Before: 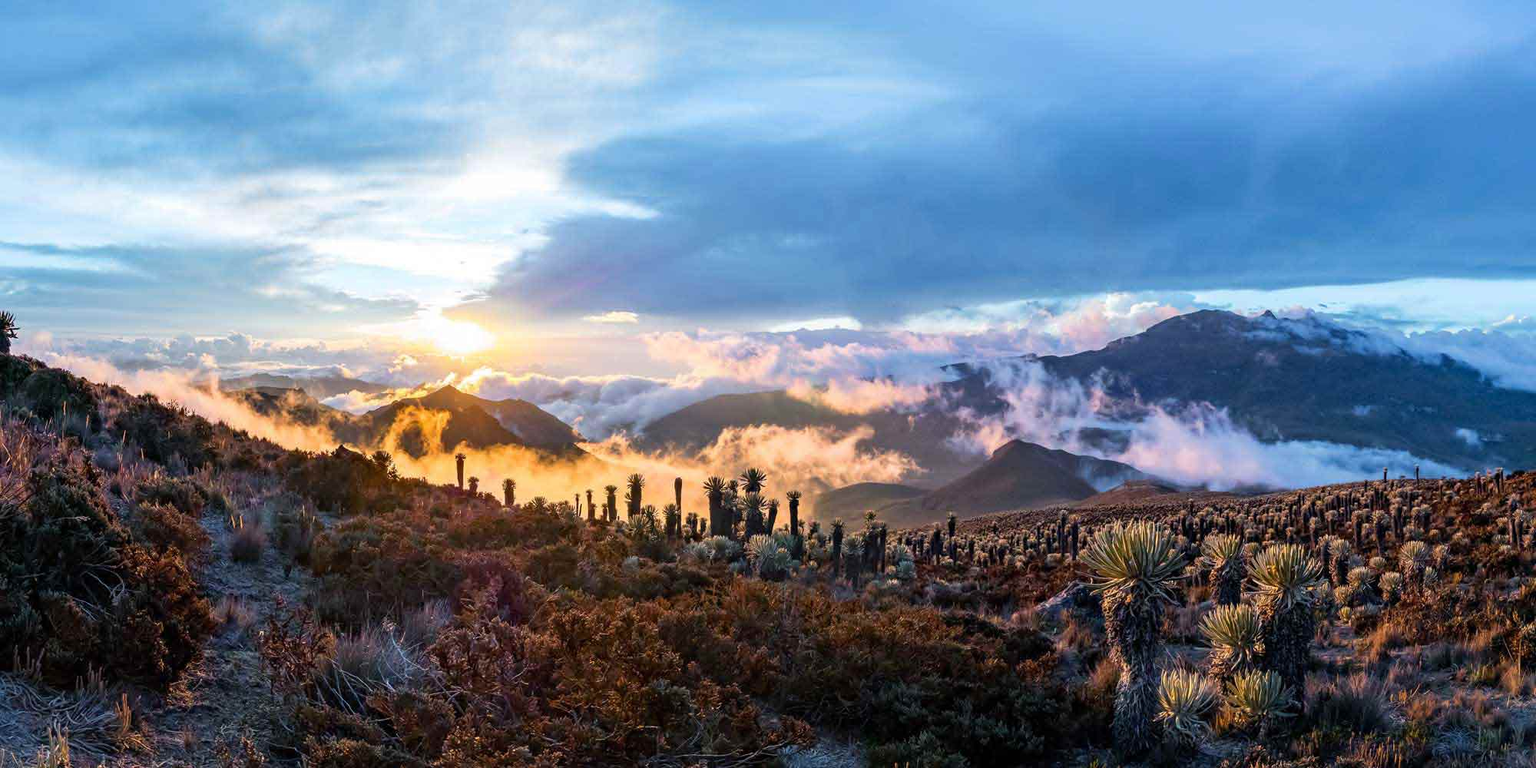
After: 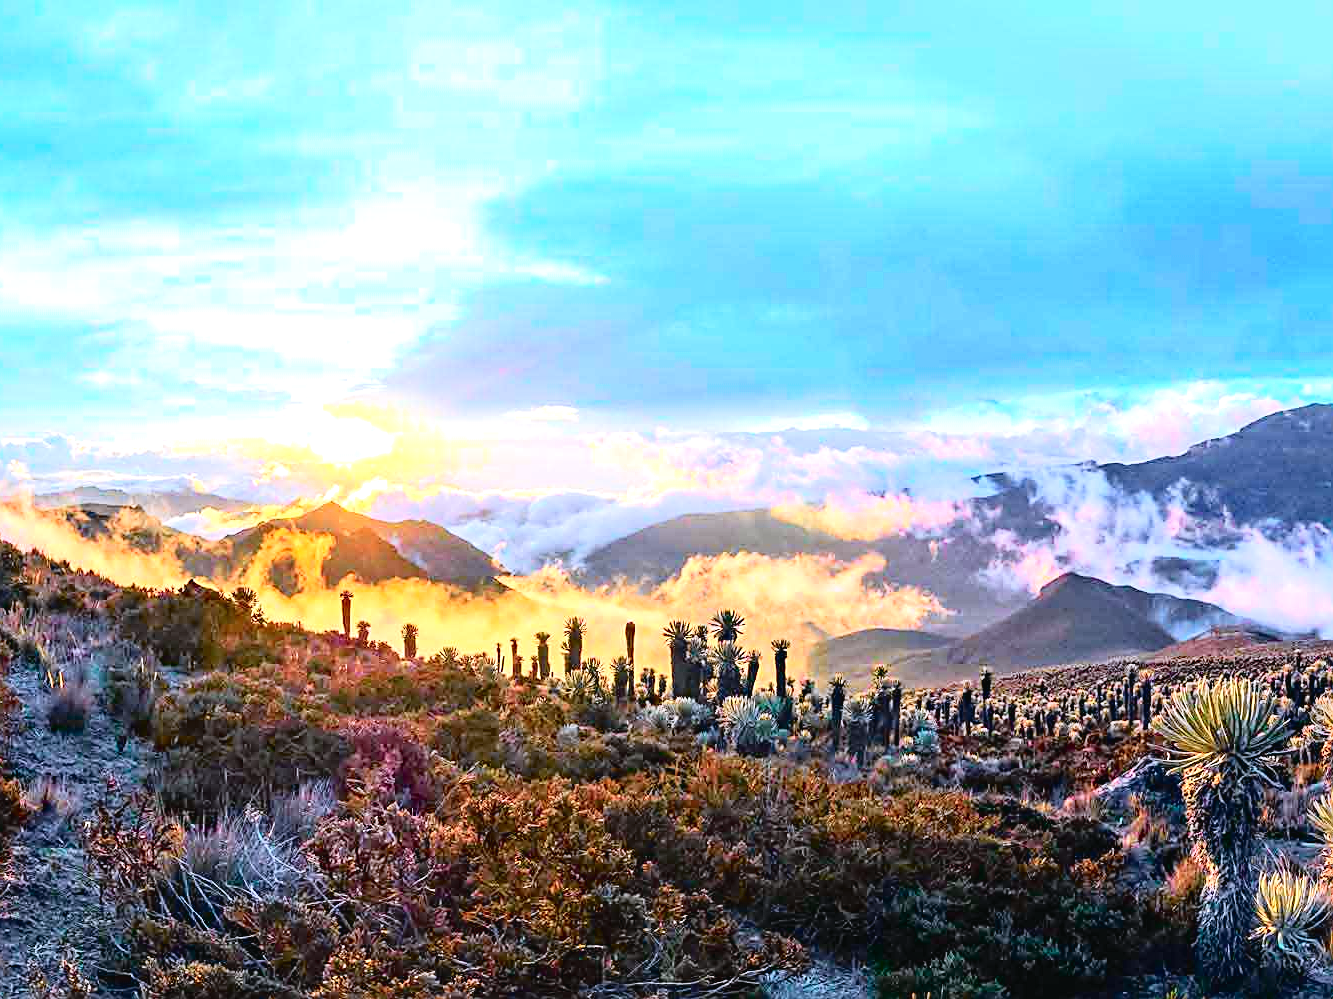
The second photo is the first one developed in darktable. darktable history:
color calibration: illuminant as shot in camera, x 0.358, y 0.373, temperature 4628.91 K
sharpen: on, module defaults
haze removal: compatibility mode true
crop and rotate: left 12.67%, right 20.652%
base curve: curves: ch0 [(0, 0) (0.472, 0.508) (1, 1)], preserve colors none
tone curve: curves: ch0 [(0, 0.022) (0.114, 0.088) (0.282, 0.316) (0.446, 0.511) (0.613, 0.693) (0.786, 0.843) (0.999, 0.949)]; ch1 [(0, 0) (0.395, 0.343) (0.463, 0.427) (0.486, 0.474) (0.503, 0.5) (0.535, 0.522) (0.555, 0.546) (0.594, 0.614) (0.755, 0.793) (1, 1)]; ch2 [(0, 0) (0.369, 0.388) (0.449, 0.431) (0.501, 0.5) (0.528, 0.517) (0.561, 0.59) (0.612, 0.646) (0.697, 0.721) (1, 1)], color space Lab, independent channels, preserve colors none
exposure: black level correction 0, exposure 1 EV, compensate highlight preservation false
